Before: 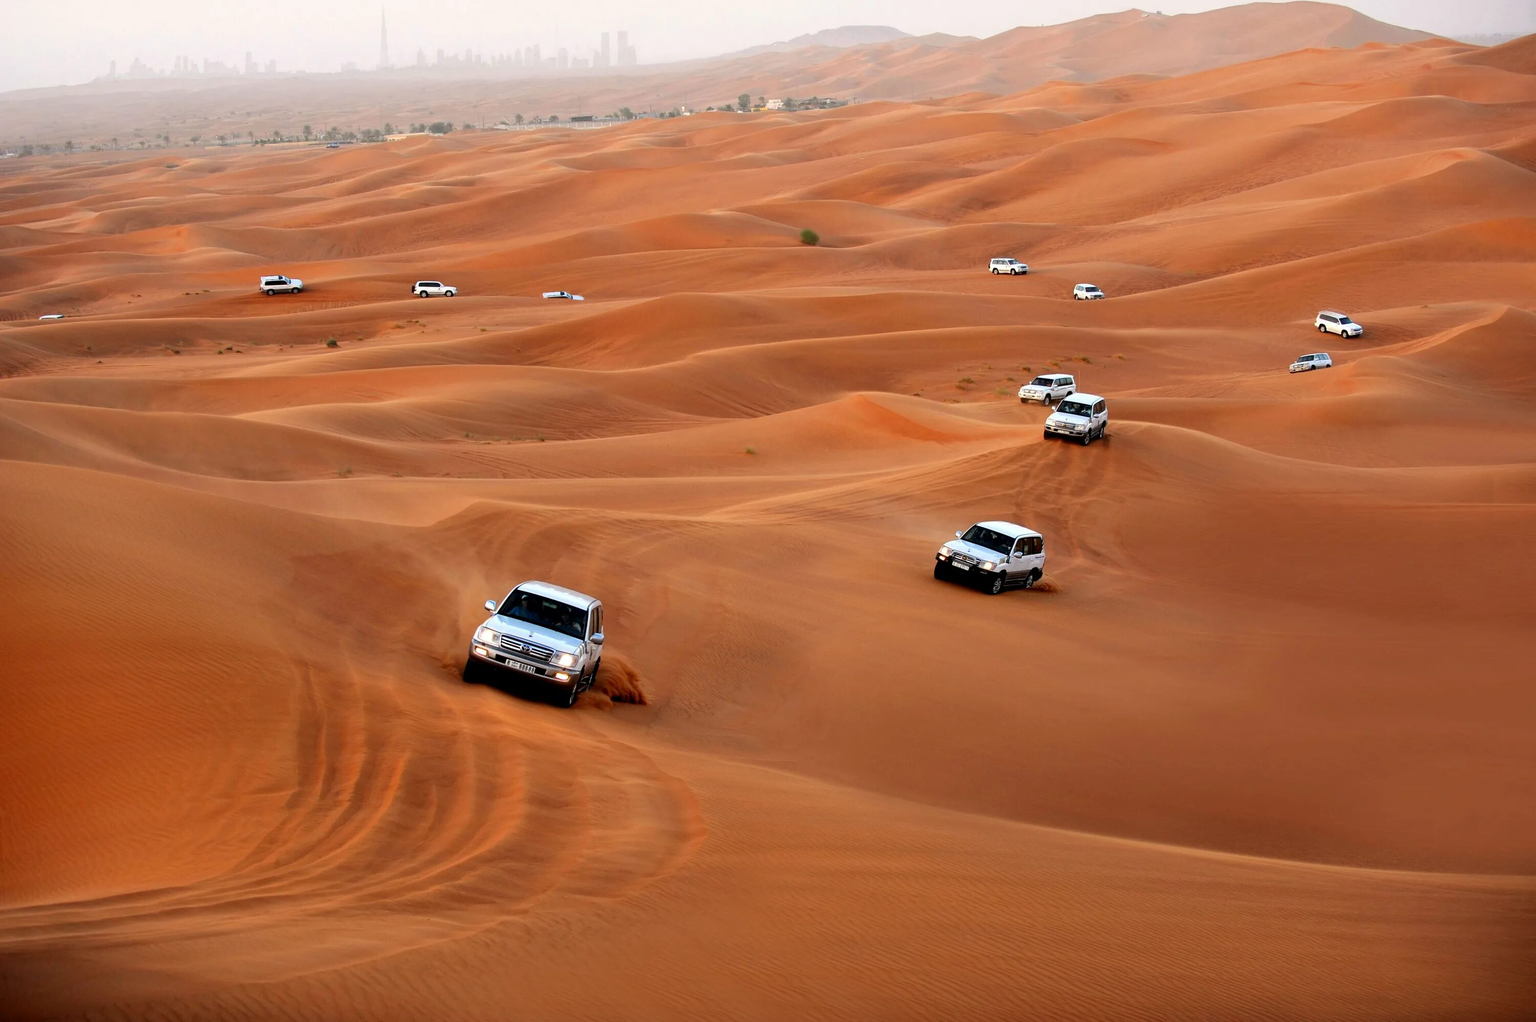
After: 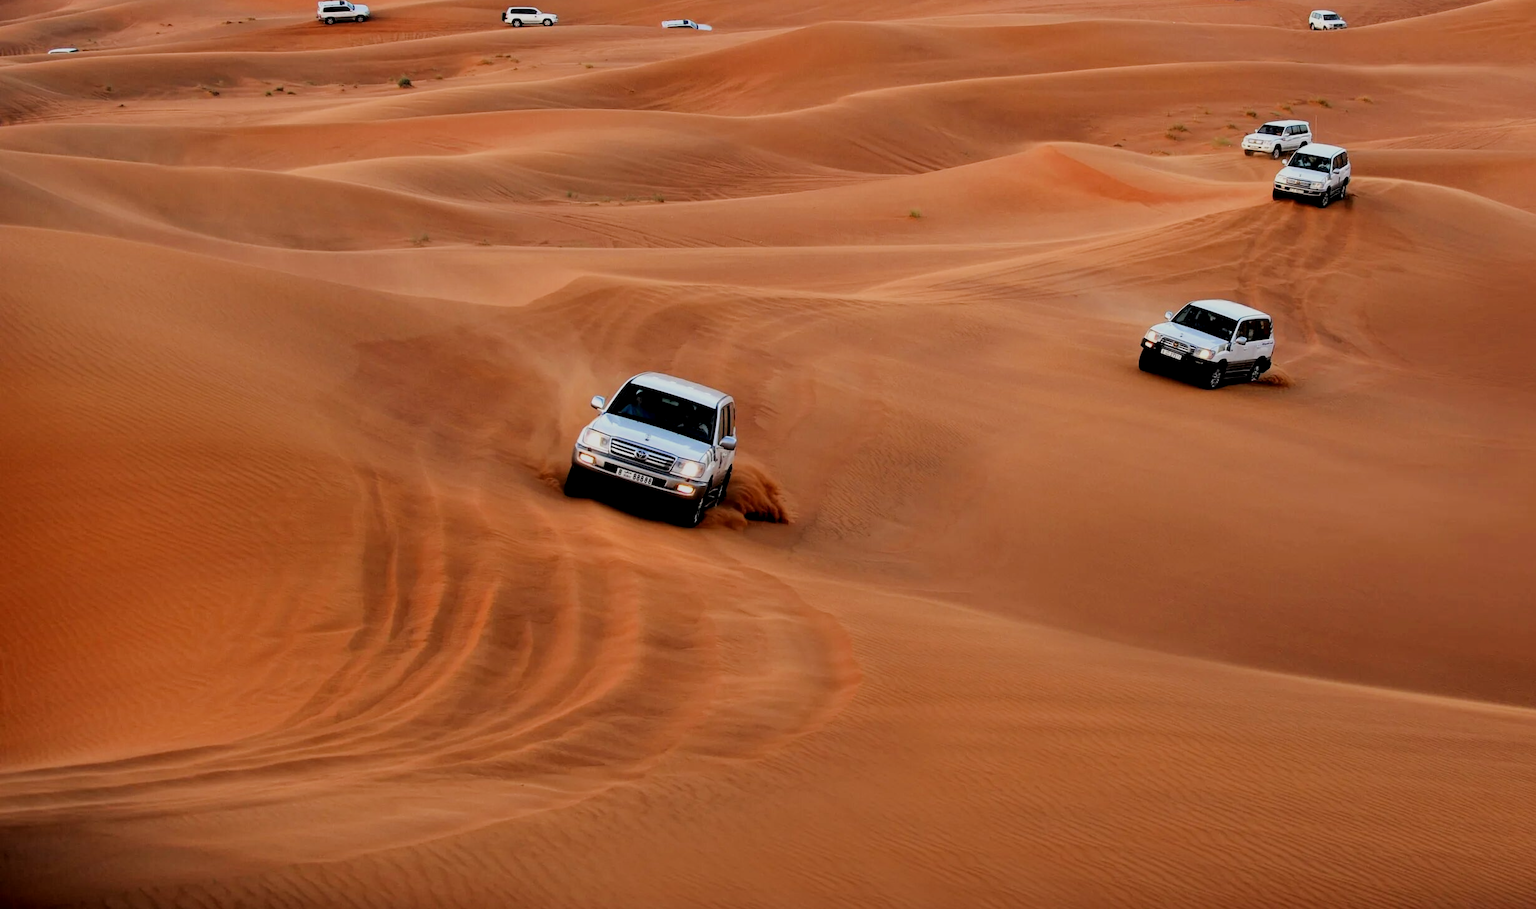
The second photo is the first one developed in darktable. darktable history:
filmic rgb: black relative exposure -7.65 EV, white relative exposure 4.56 EV, threshold 3 EV, hardness 3.61, enable highlight reconstruction true
local contrast: highlights 106%, shadows 100%, detail 120%, midtone range 0.2
crop: top 26.968%, right 17.953%
